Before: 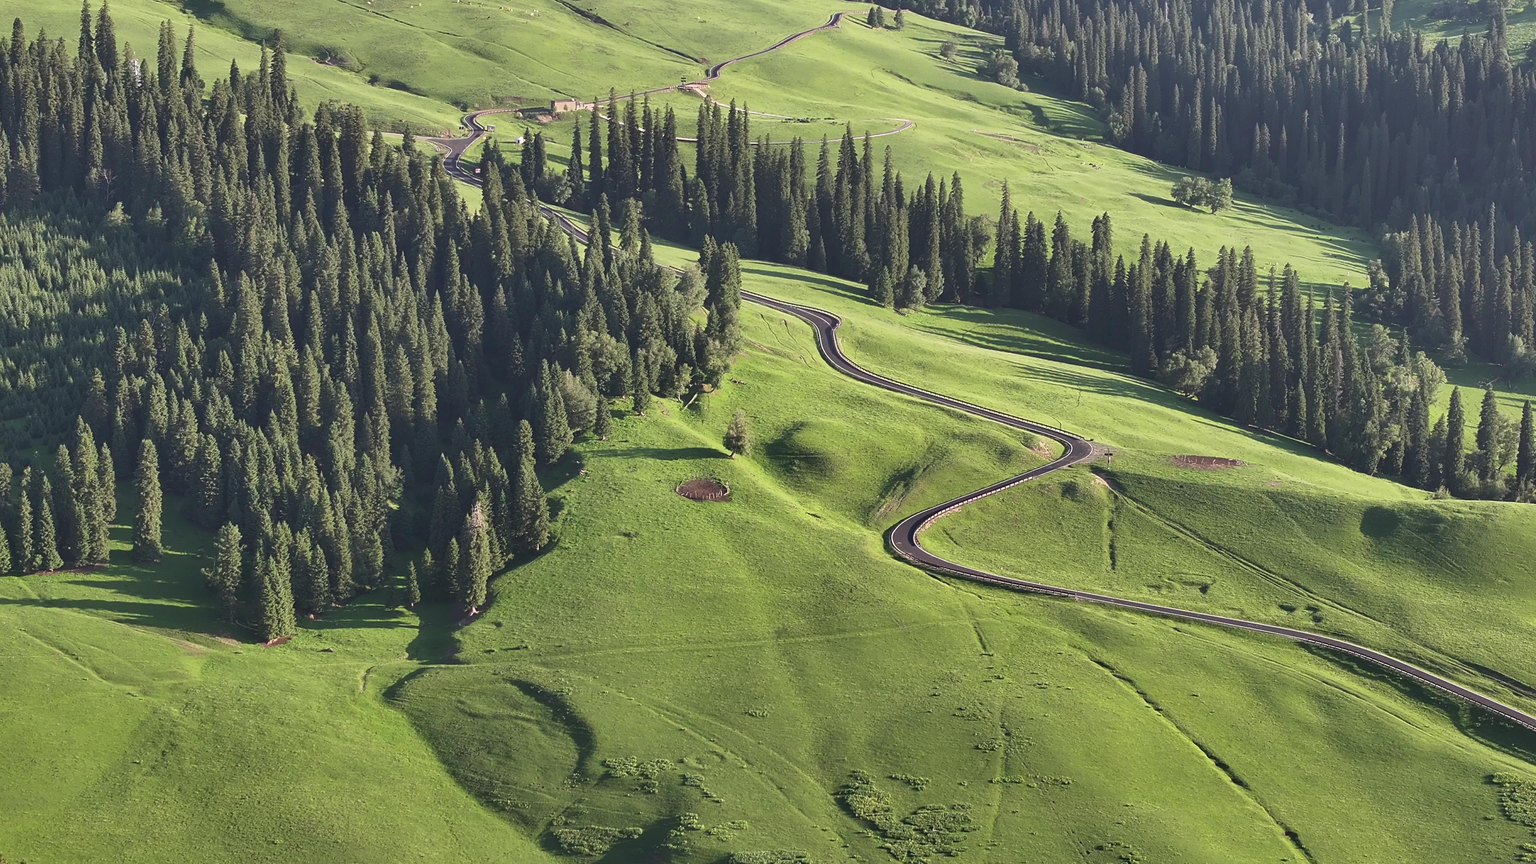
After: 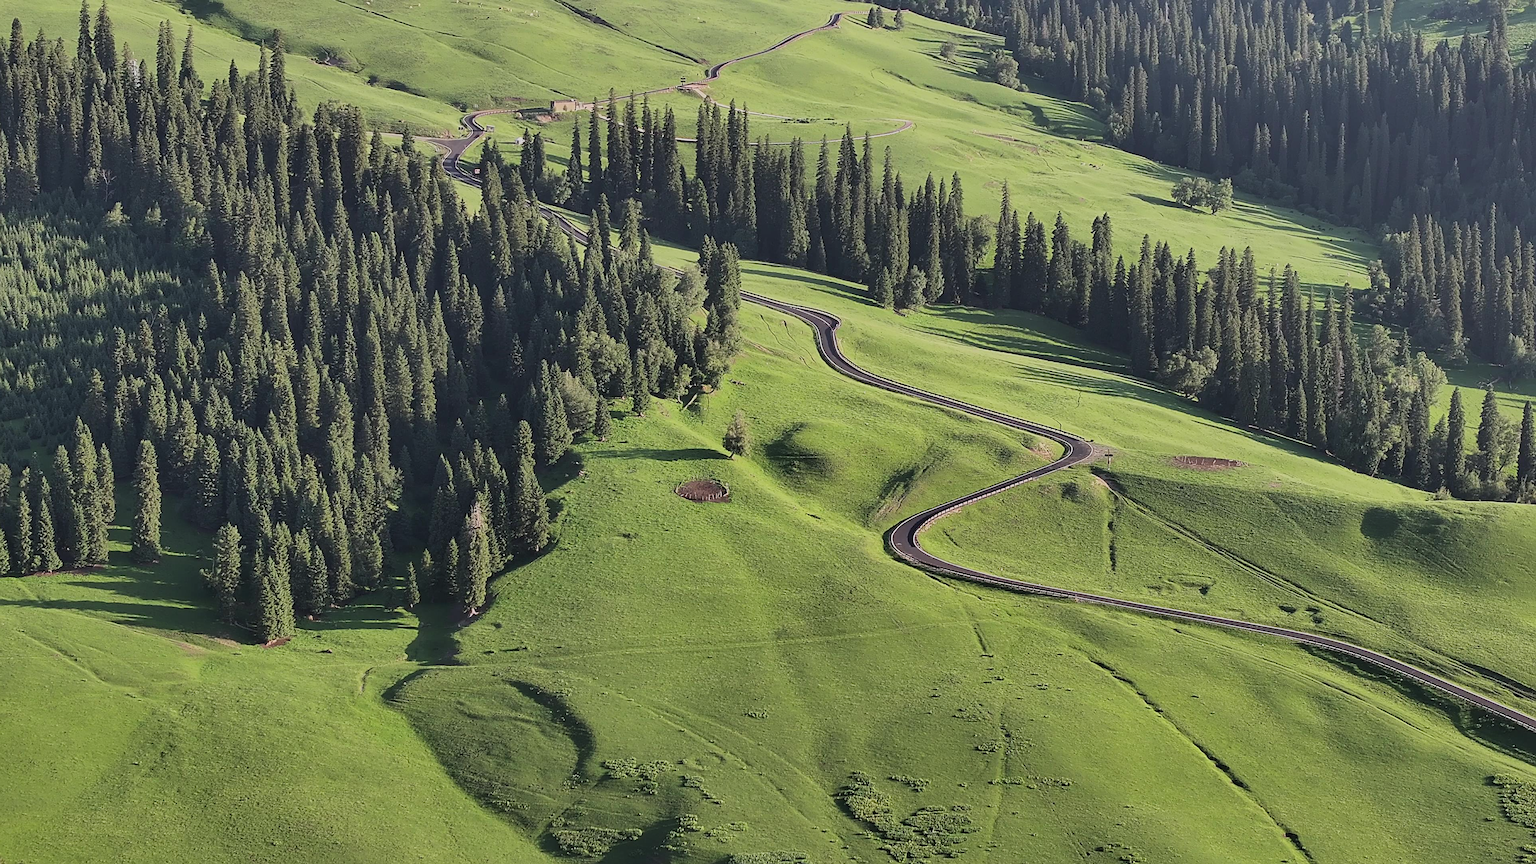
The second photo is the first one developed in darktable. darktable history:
crop and rotate: left 0.126%
sharpen: on, module defaults
filmic rgb: black relative exposure -7.65 EV, white relative exposure 4.56 EV, hardness 3.61, color science v6 (2022)
